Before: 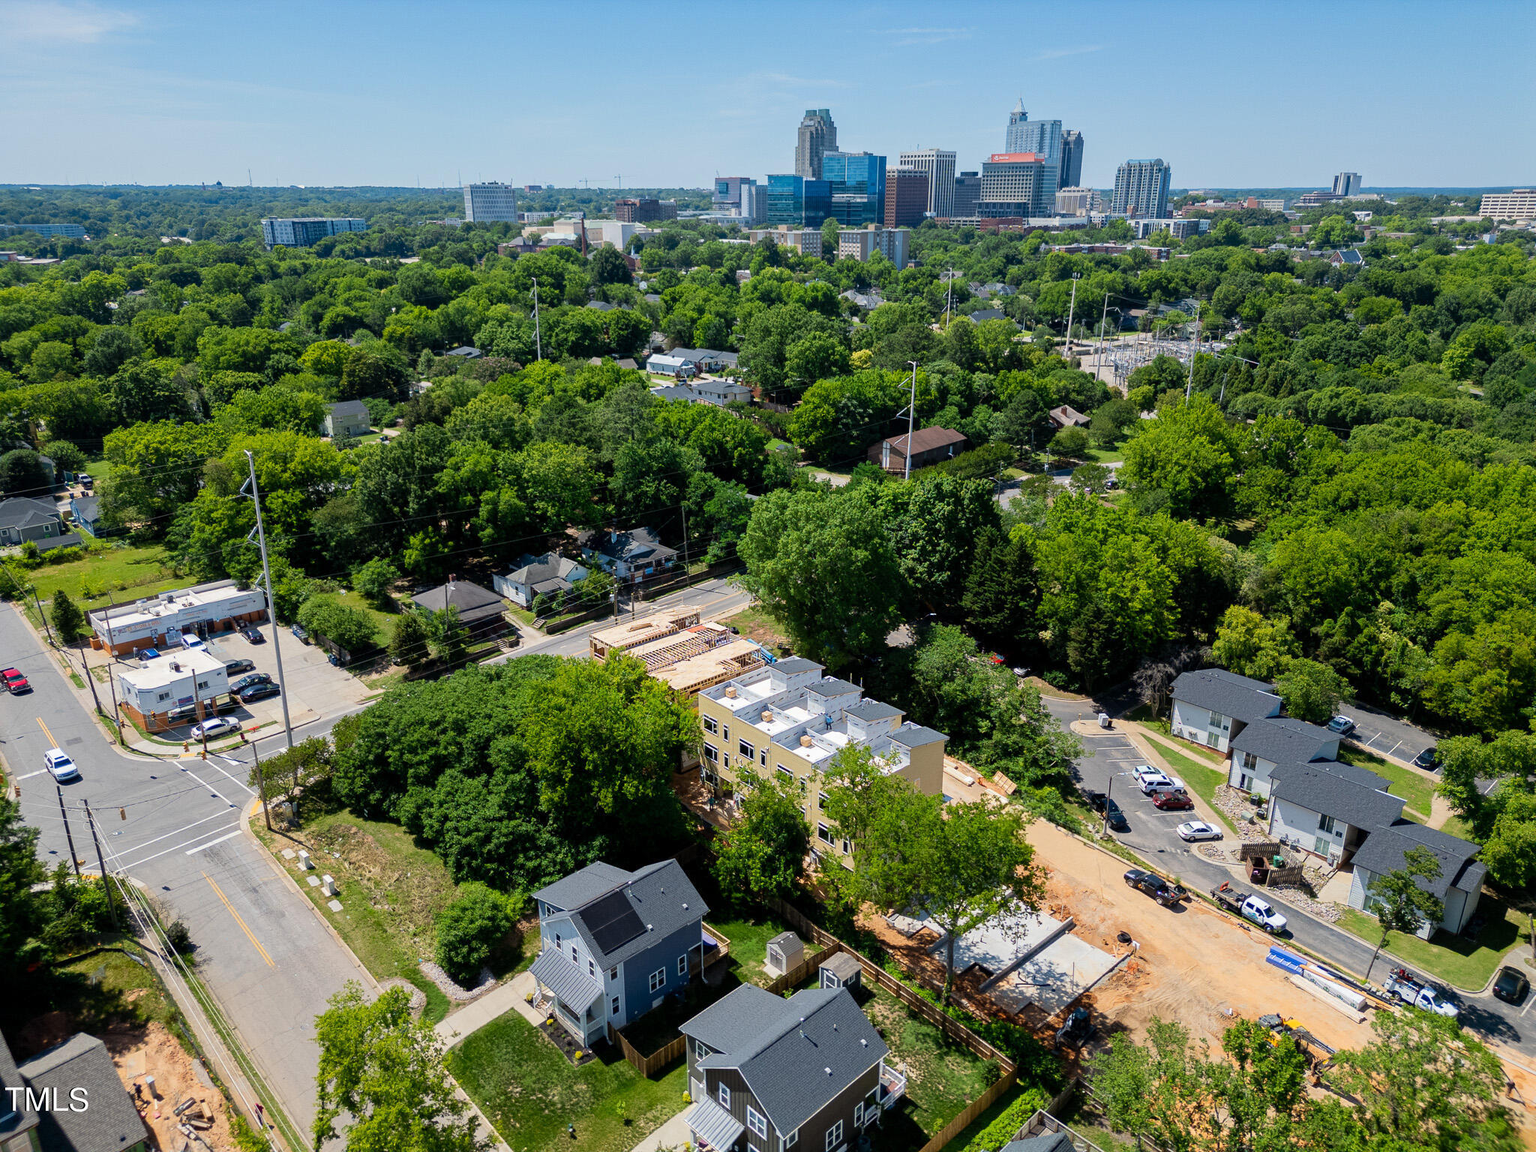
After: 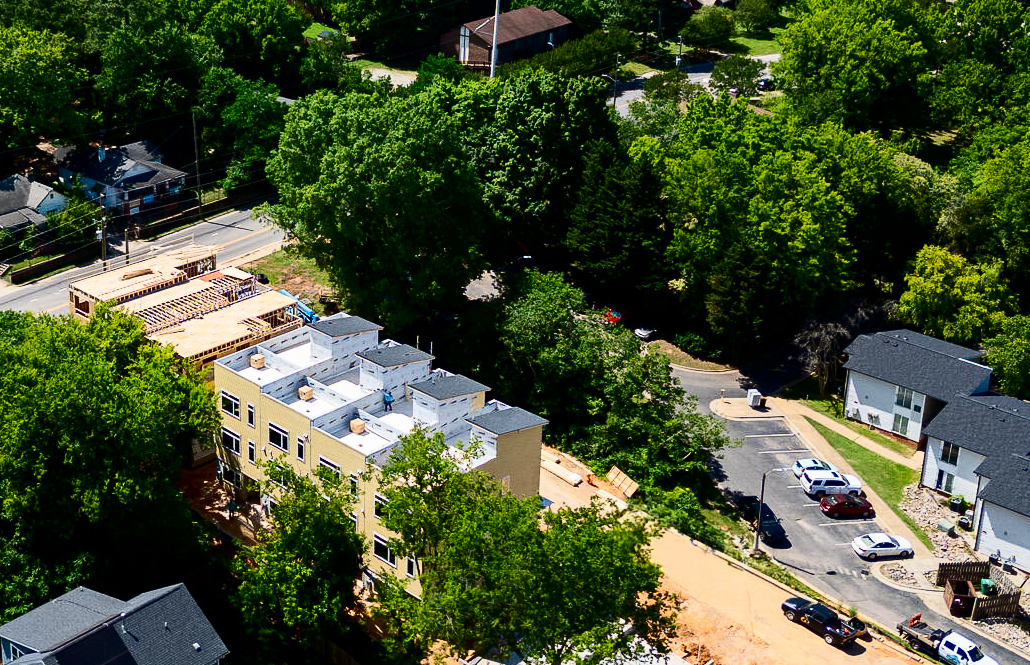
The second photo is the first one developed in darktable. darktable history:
contrast brightness saturation: contrast 0.32, brightness -0.08, saturation 0.17
crop: left 35.03%, top 36.625%, right 14.663%, bottom 20.057%
